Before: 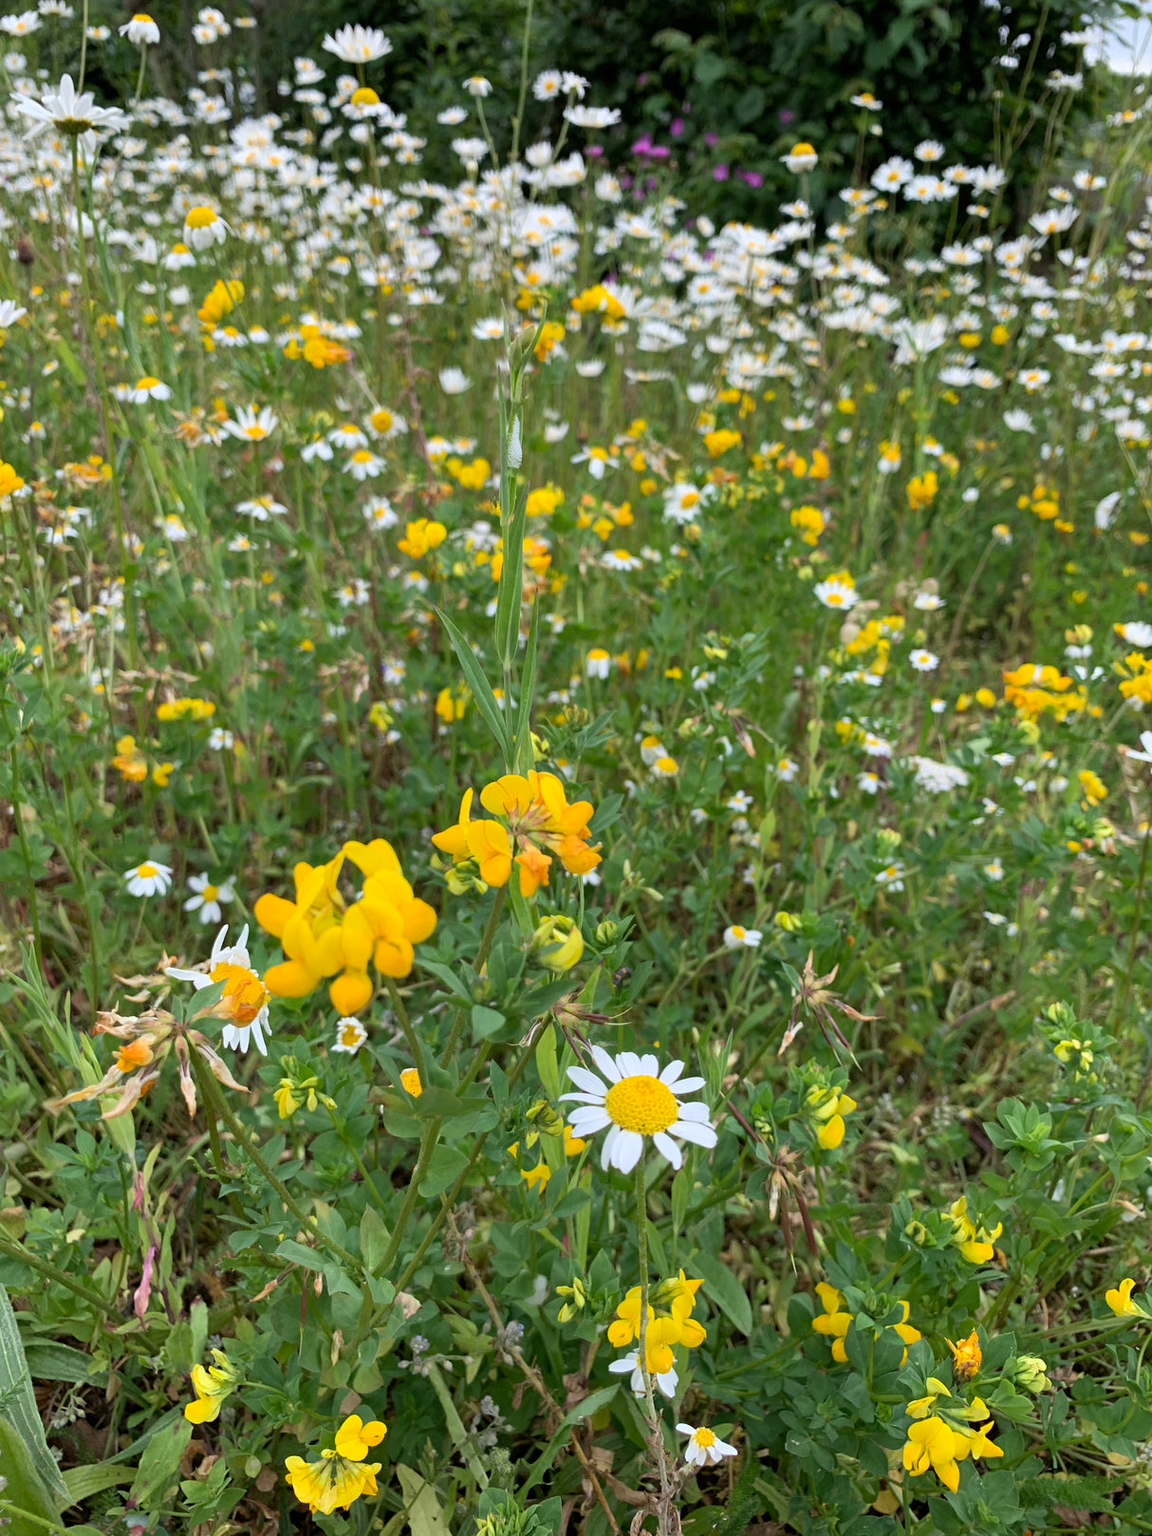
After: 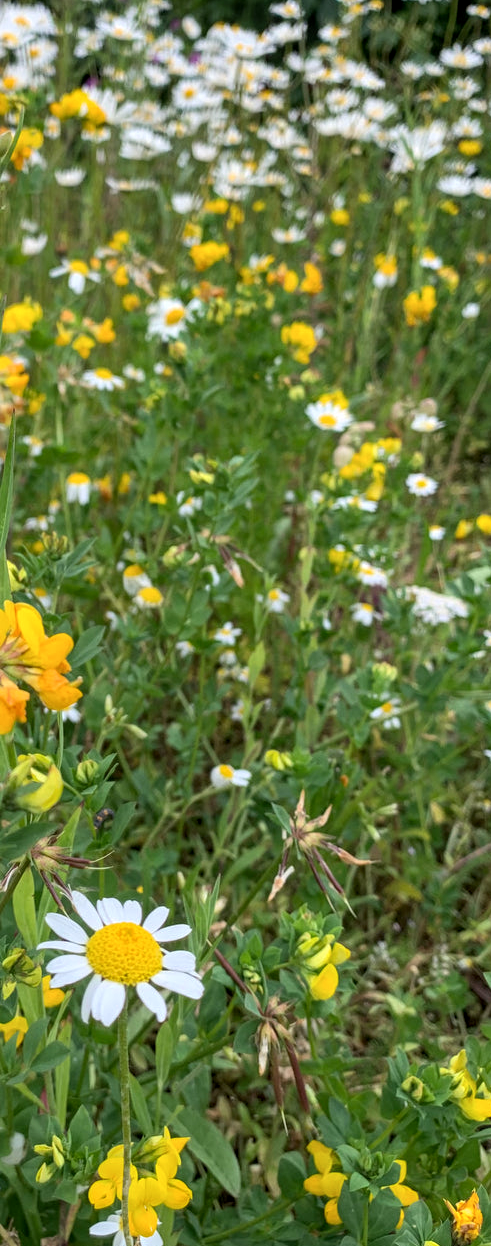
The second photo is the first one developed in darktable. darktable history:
crop: left 45.473%, top 13.064%, right 14.005%, bottom 9.929%
local contrast: on, module defaults
